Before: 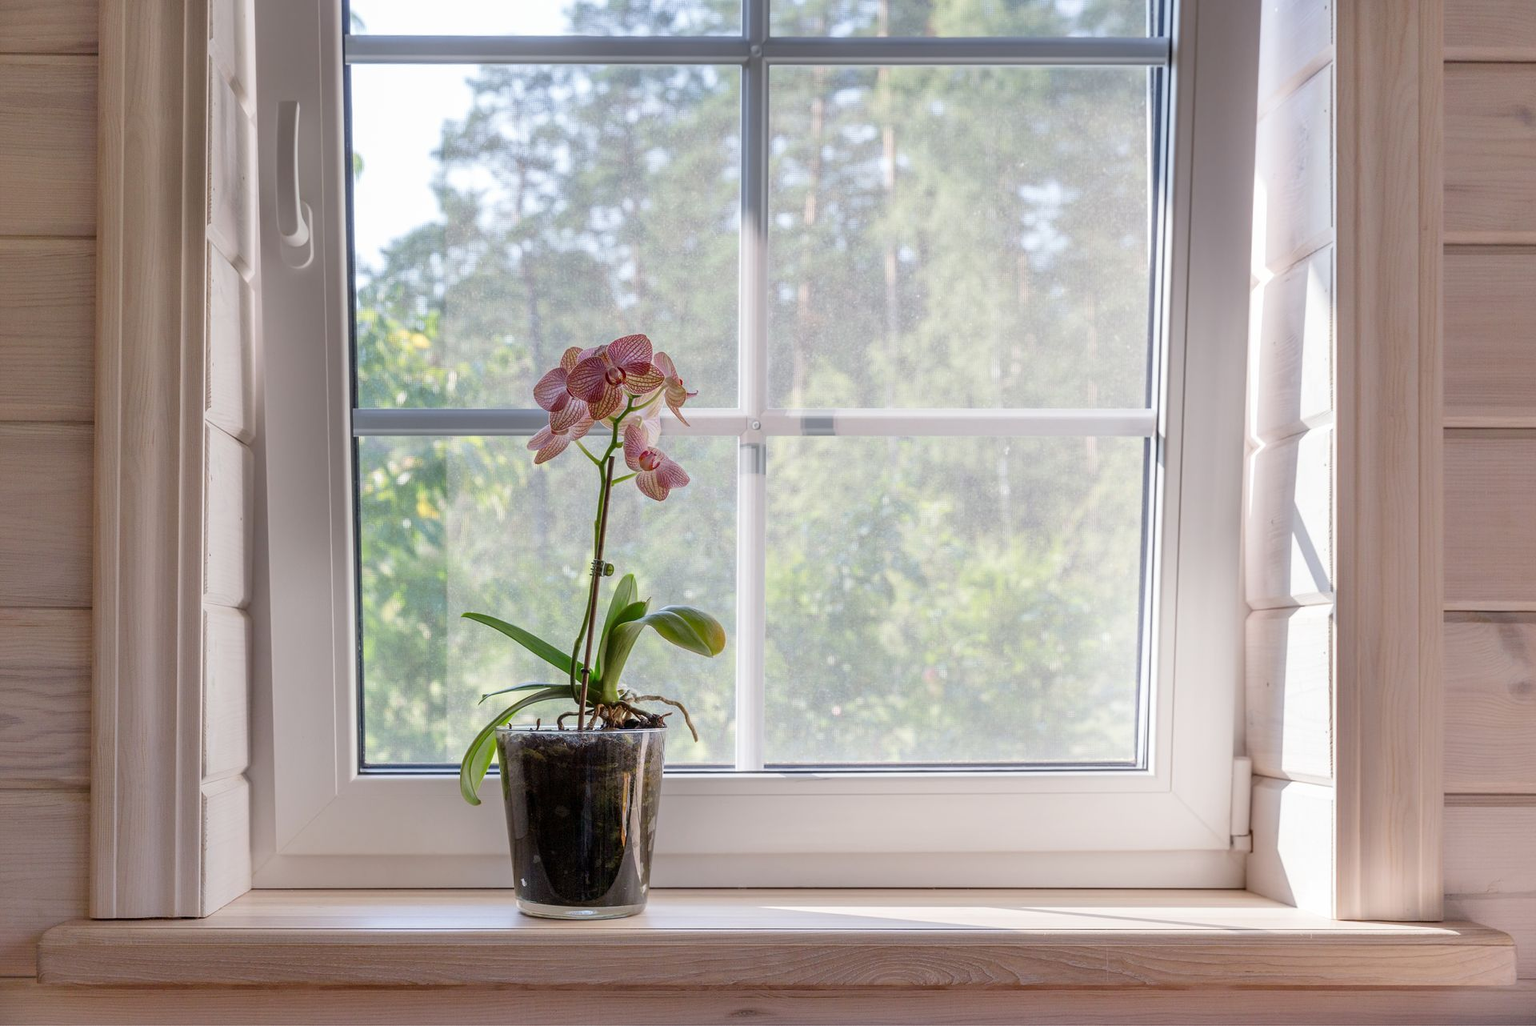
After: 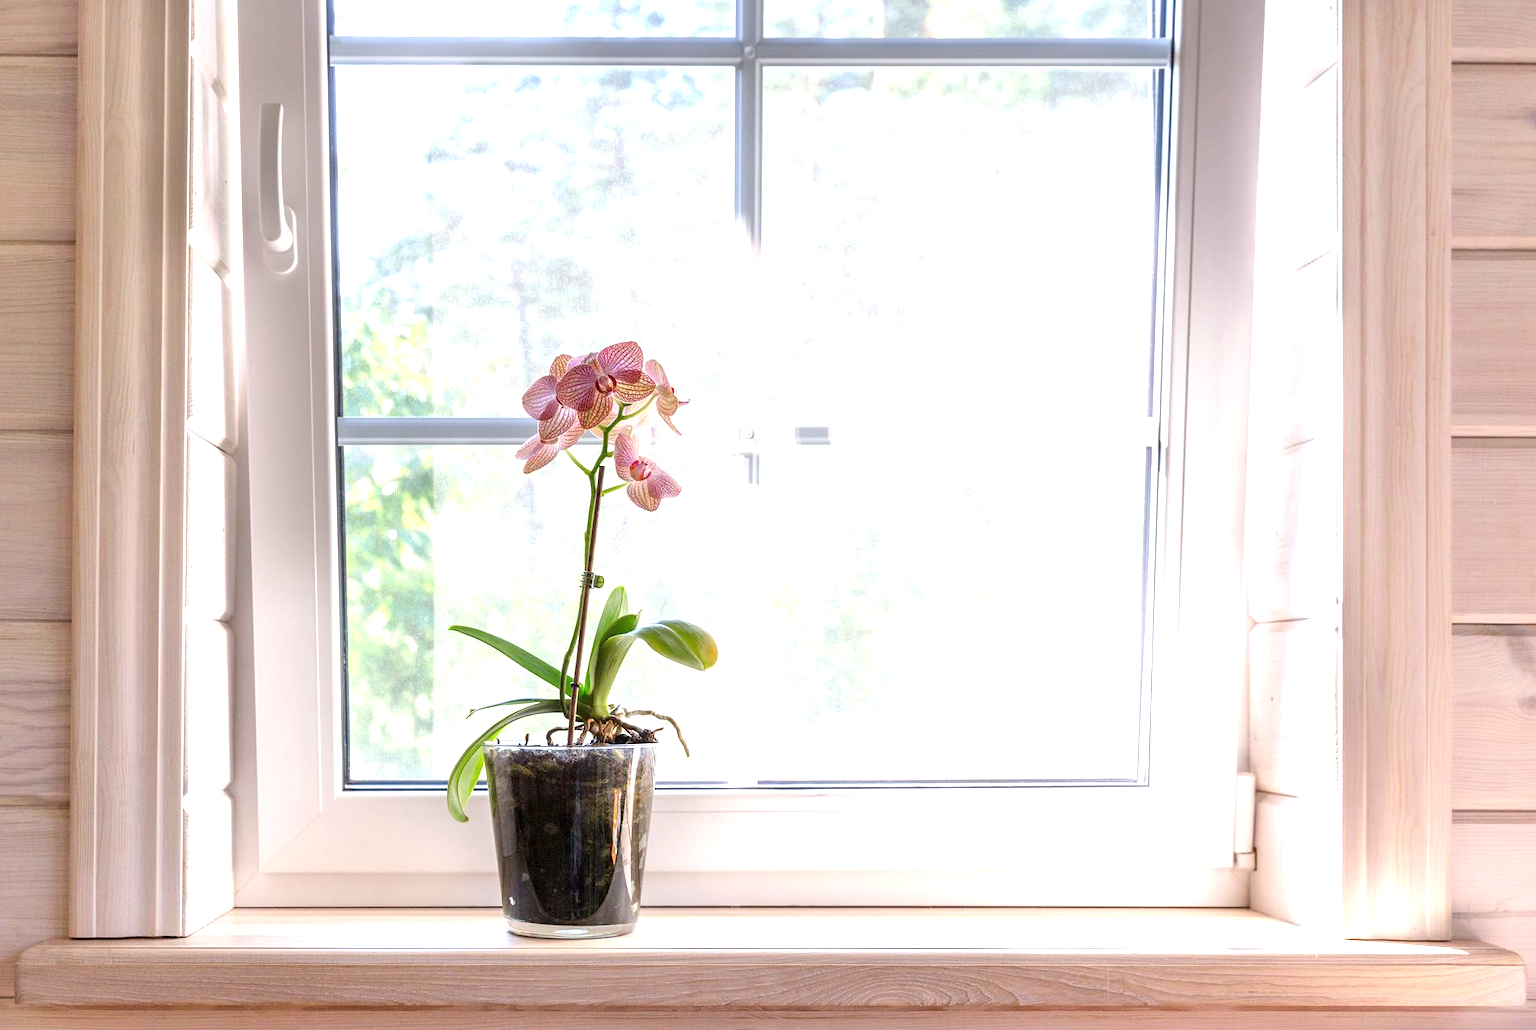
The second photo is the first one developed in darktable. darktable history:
crop and rotate: left 1.494%, right 0.567%, bottom 1.608%
exposure: black level correction 0, exposure 1.199 EV, compensate highlight preservation false
